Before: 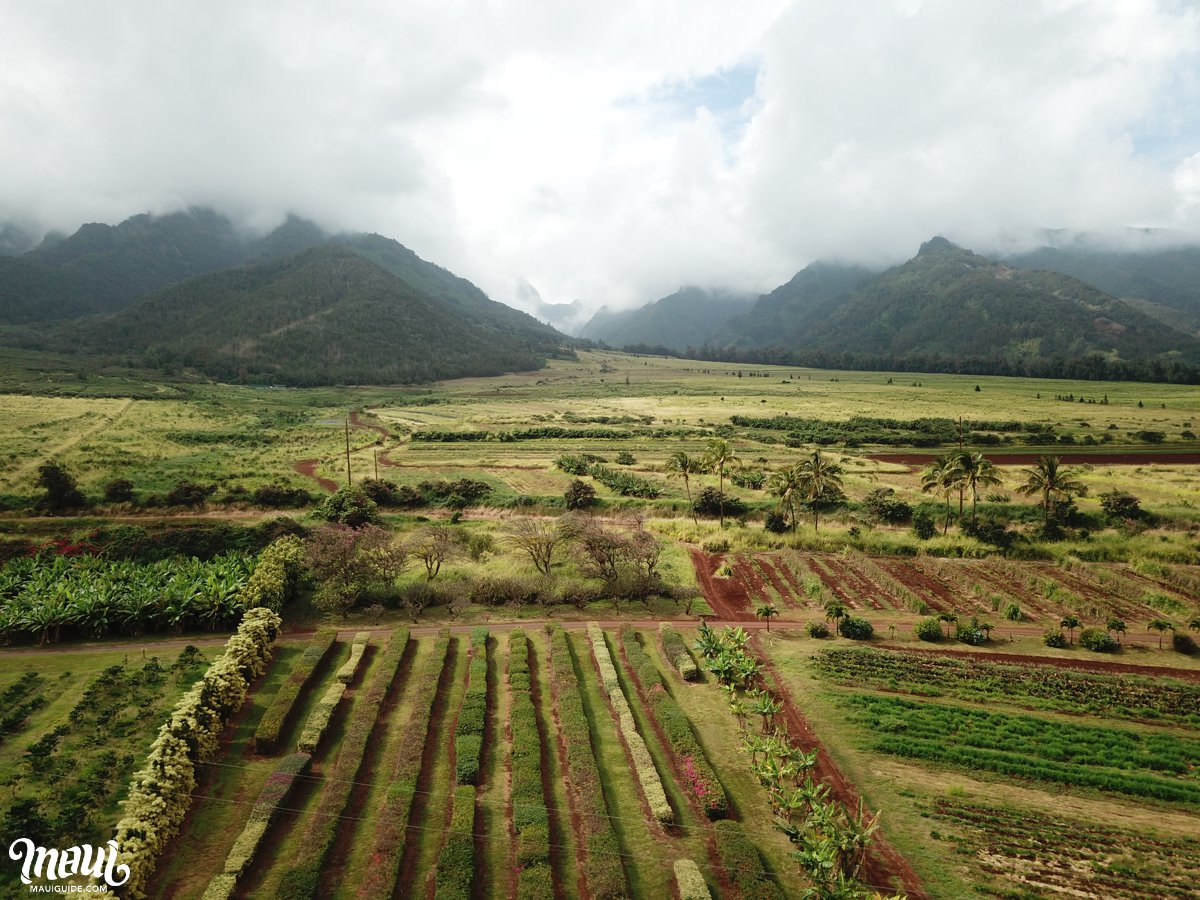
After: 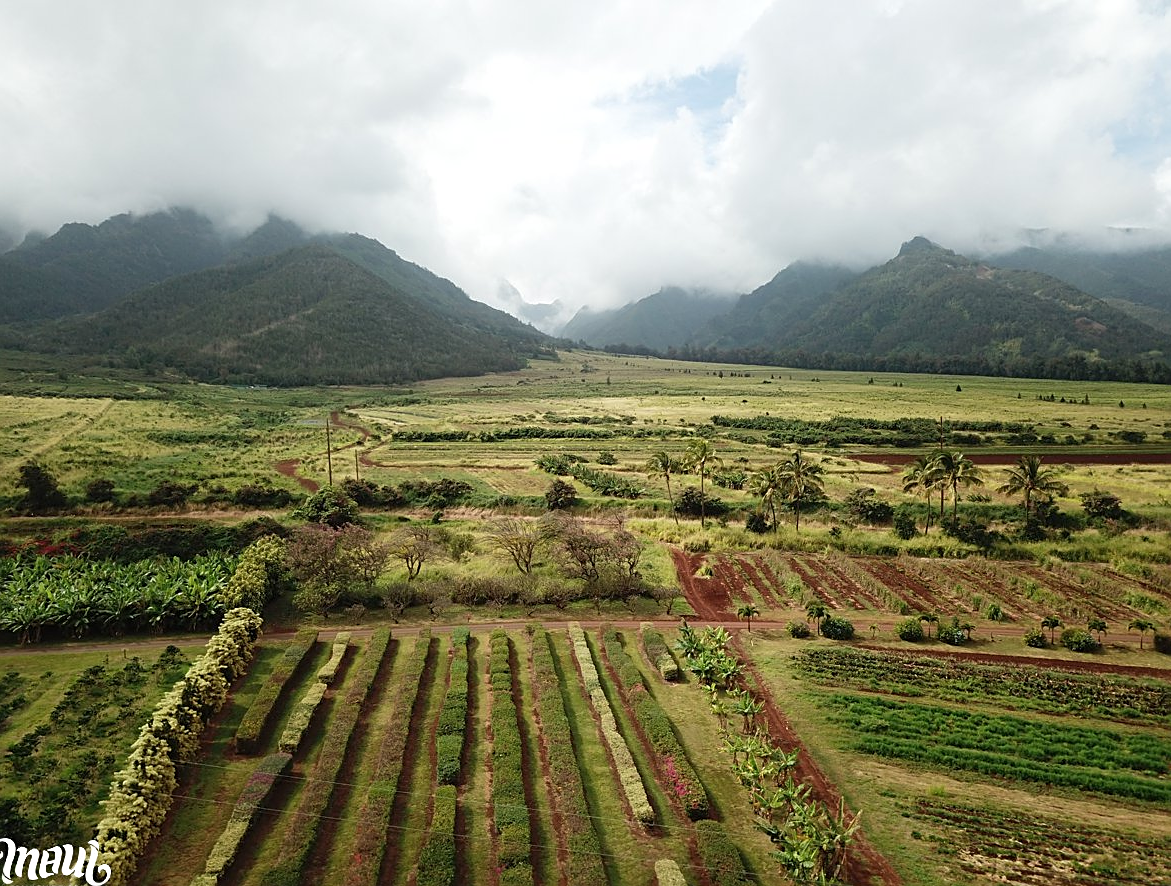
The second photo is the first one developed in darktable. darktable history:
crop and rotate: left 1.648%, right 0.693%, bottom 1.494%
sharpen: on, module defaults
